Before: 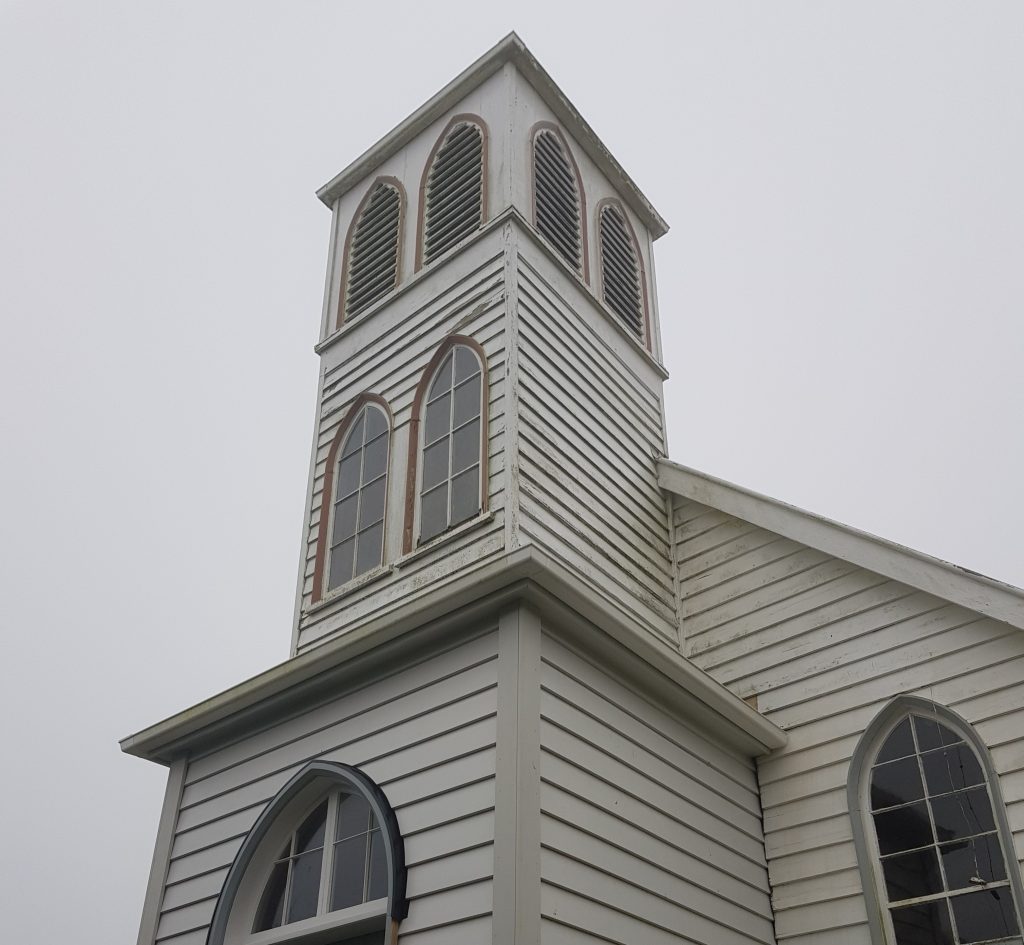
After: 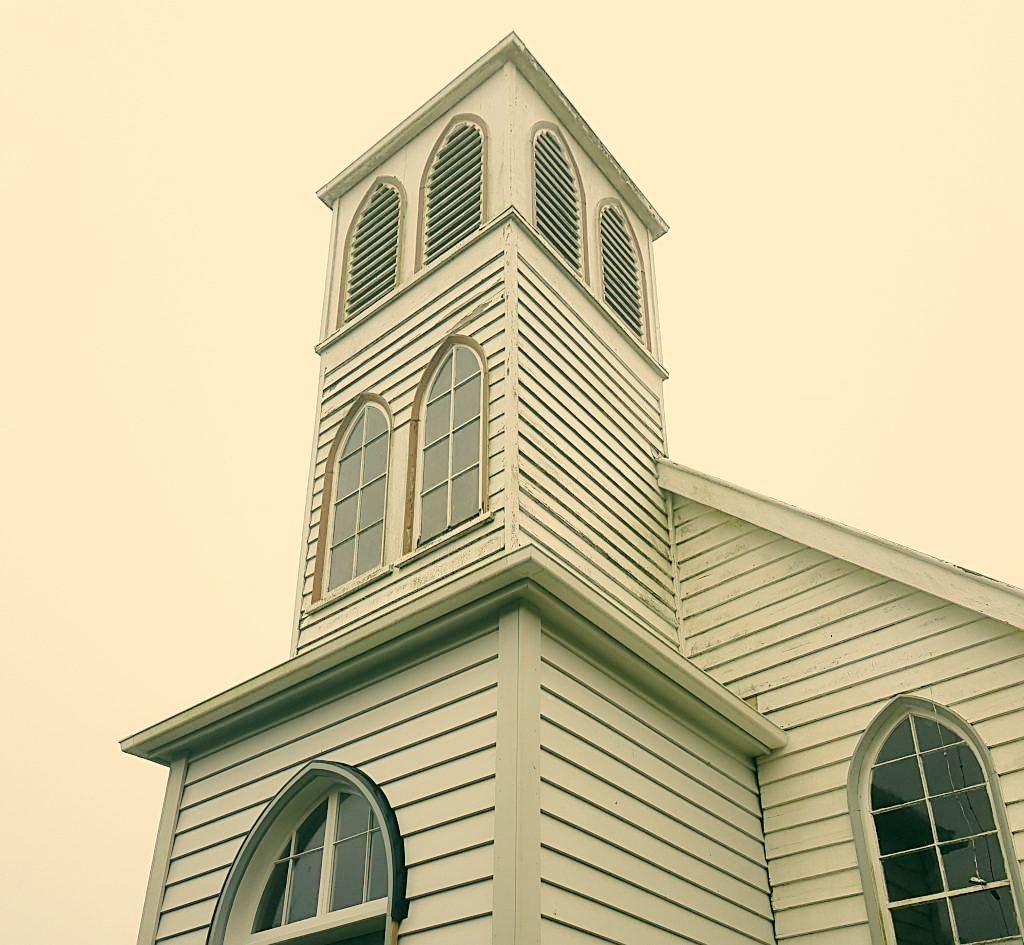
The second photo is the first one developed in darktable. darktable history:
base curve: curves: ch0 [(0, 0) (0.025, 0.046) (0.112, 0.277) (0.467, 0.74) (0.814, 0.929) (1, 0.942)], exposure shift 0.01, preserve colors none
sharpen: on, module defaults
color correction: highlights a* 4.66, highlights b* 24.18, shadows a* -16.04, shadows b* 4.04
